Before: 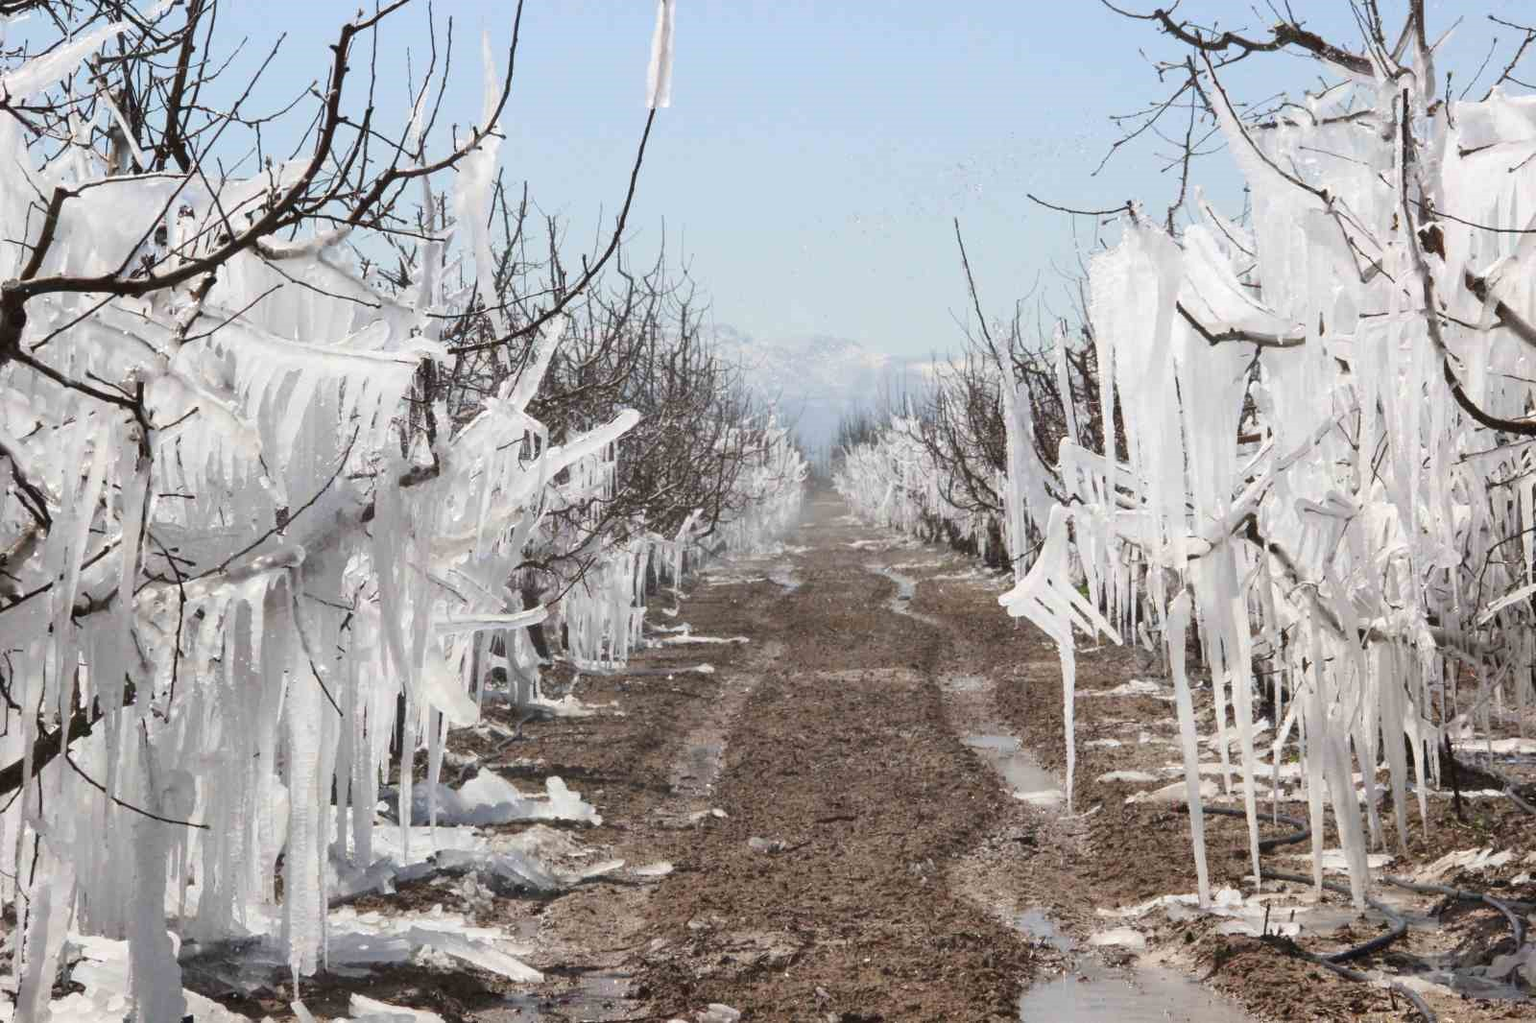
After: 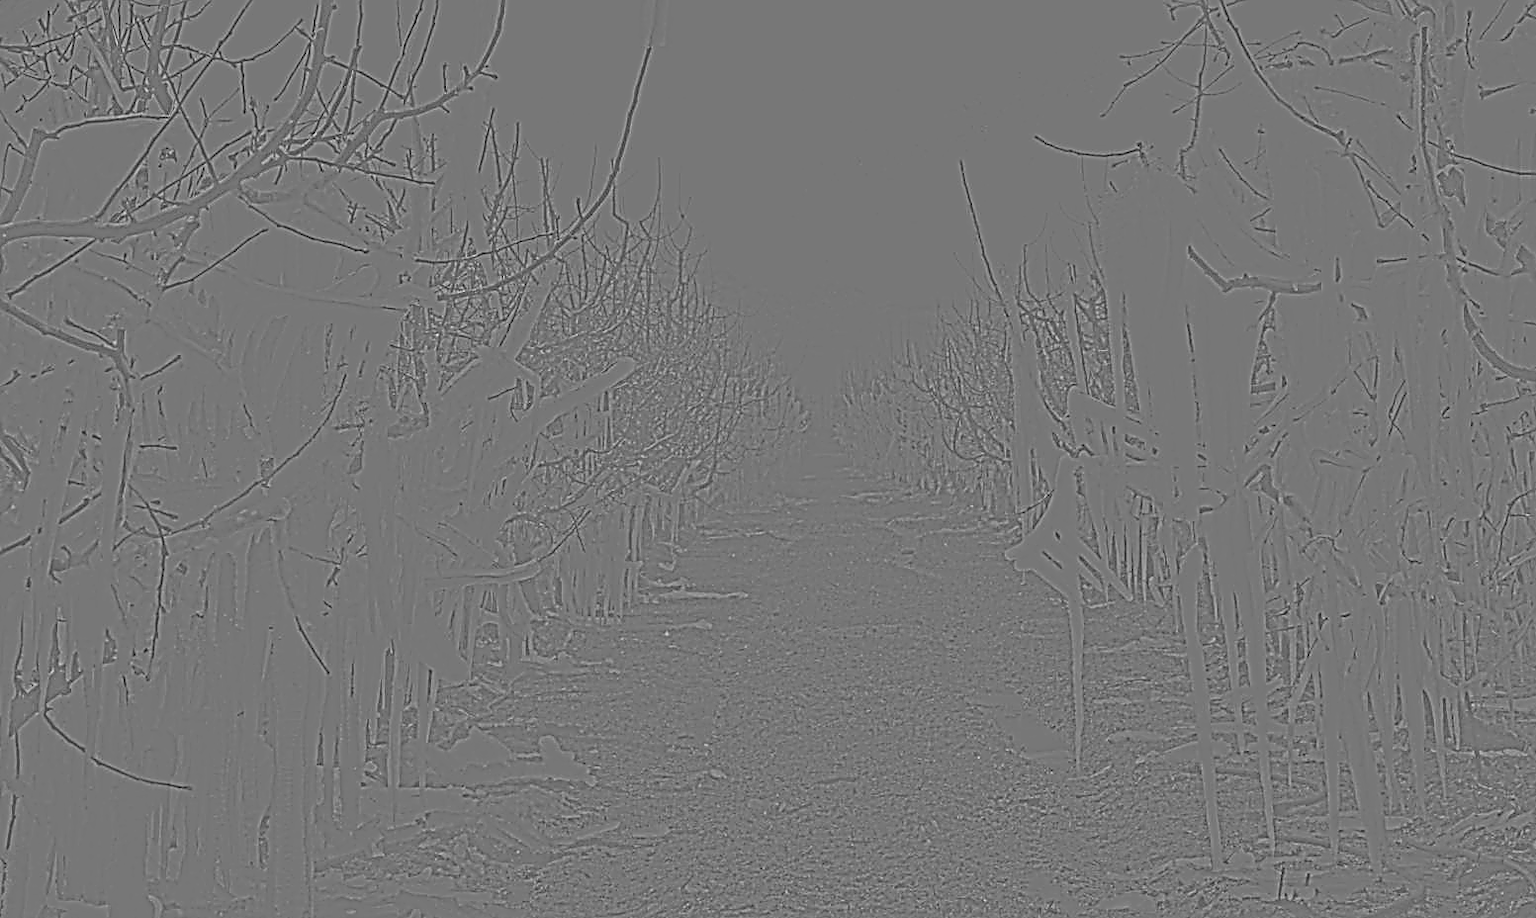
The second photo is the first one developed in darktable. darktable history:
highpass: sharpness 9.84%, contrast boost 9.94%
crop: left 1.507%, top 6.147%, right 1.379%, bottom 6.637%
contrast equalizer: octaves 7, y [[0.5, 0.542, 0.583, 0.625, 0.667, 0.708], [0.5 ×6], [0.5 ×6], [0, 0.033, 0.067, 0.1, 0.133, 0.167], [0, 0.05, 0.1, 0.15, 0.2, 0.25]]
sharpen: on, module defaults
